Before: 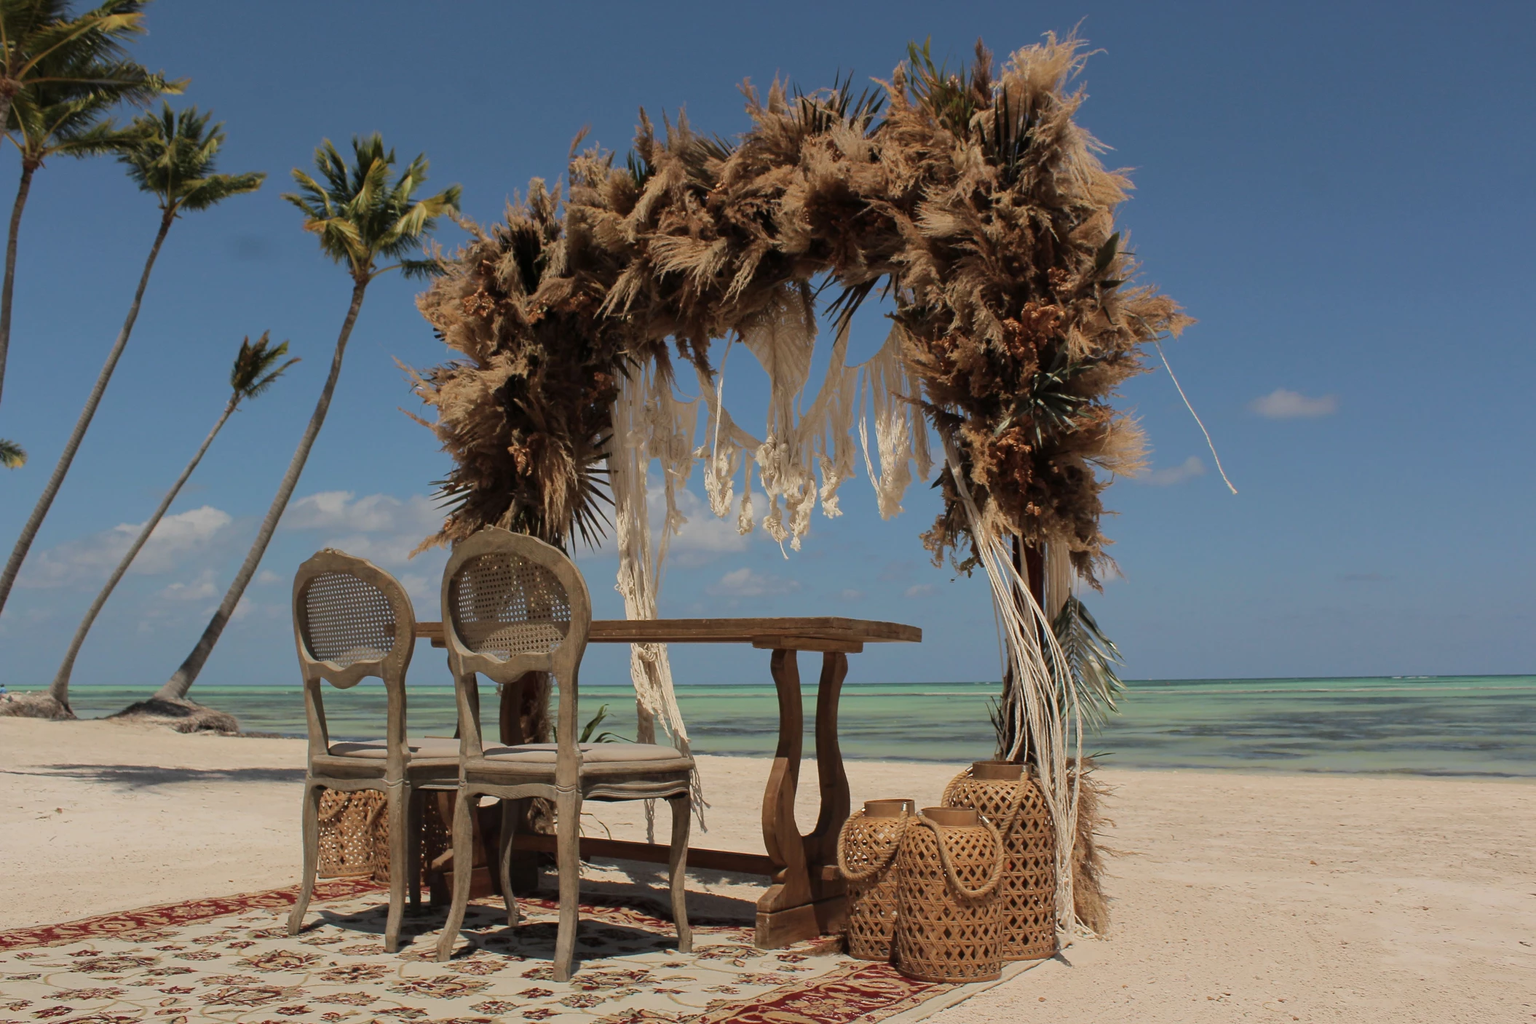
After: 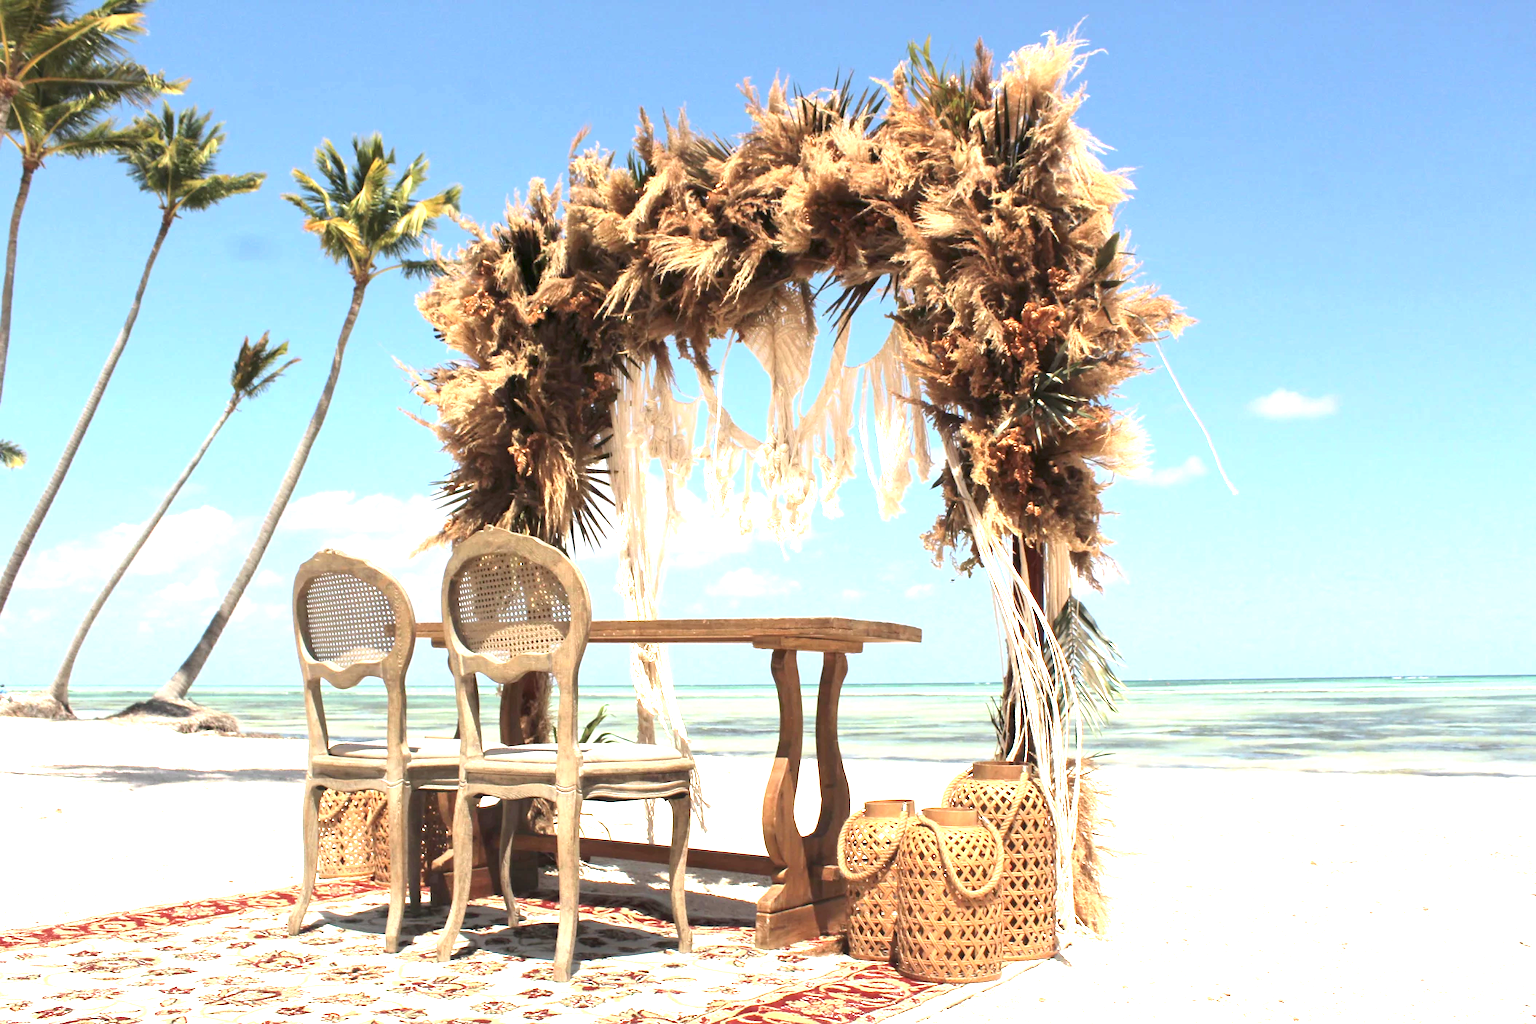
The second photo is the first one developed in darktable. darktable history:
exposure: exposure 2.215 EV, compensate highlight preservation false
